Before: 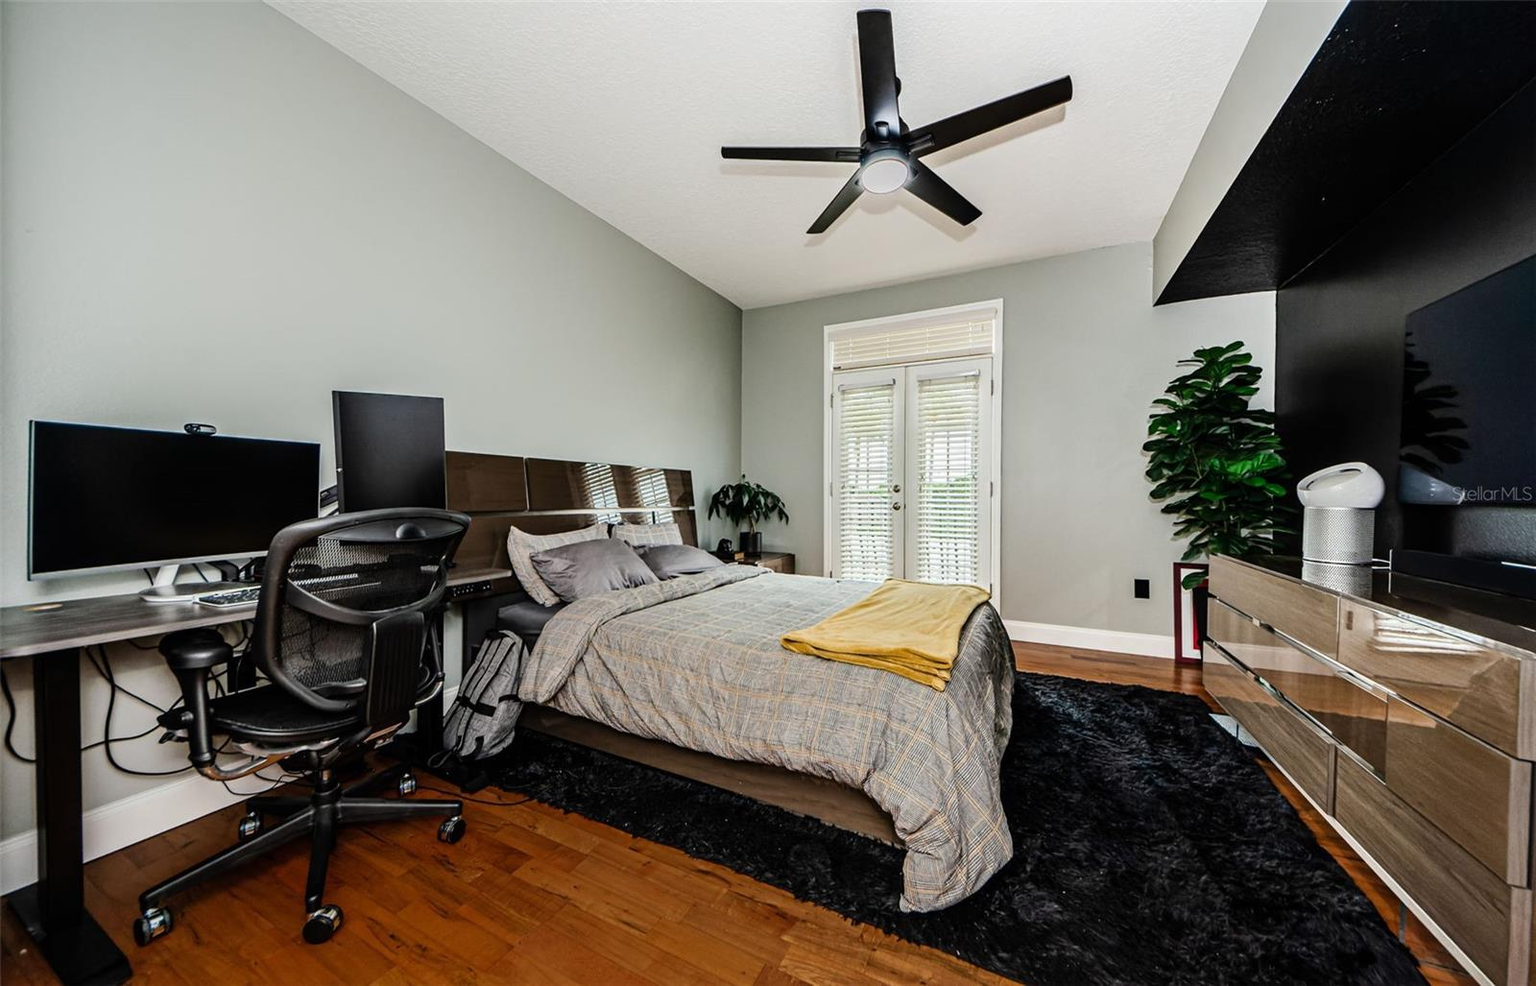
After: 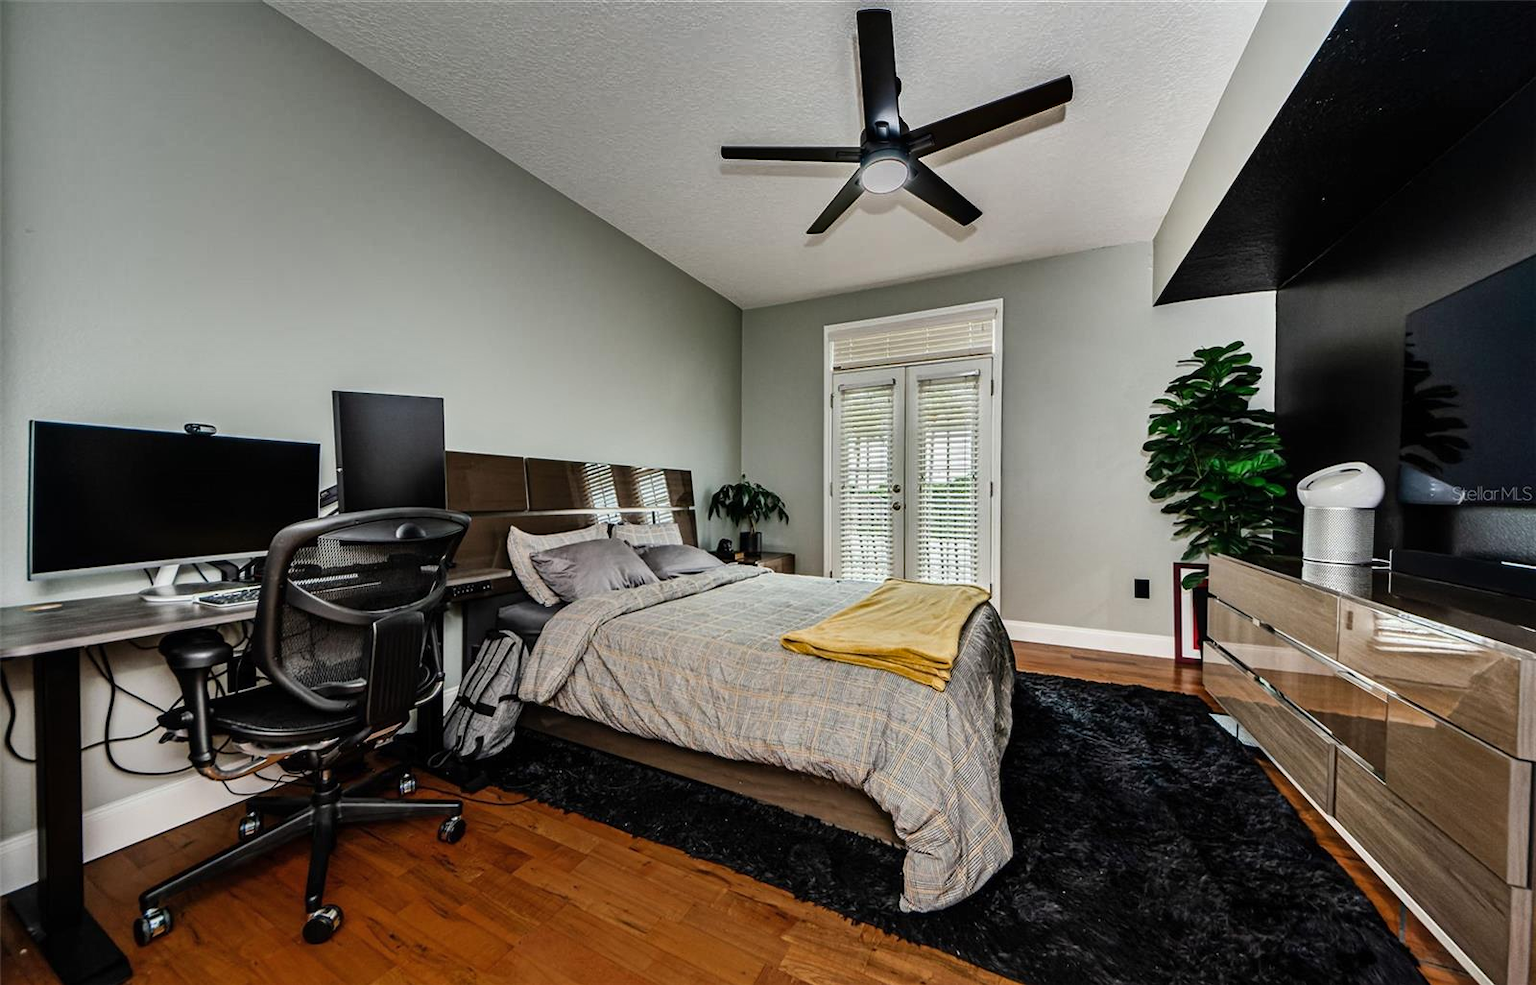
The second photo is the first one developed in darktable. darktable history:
shadows and highlights: shadows 20.93, highlights -82.87, soften with gaussian
